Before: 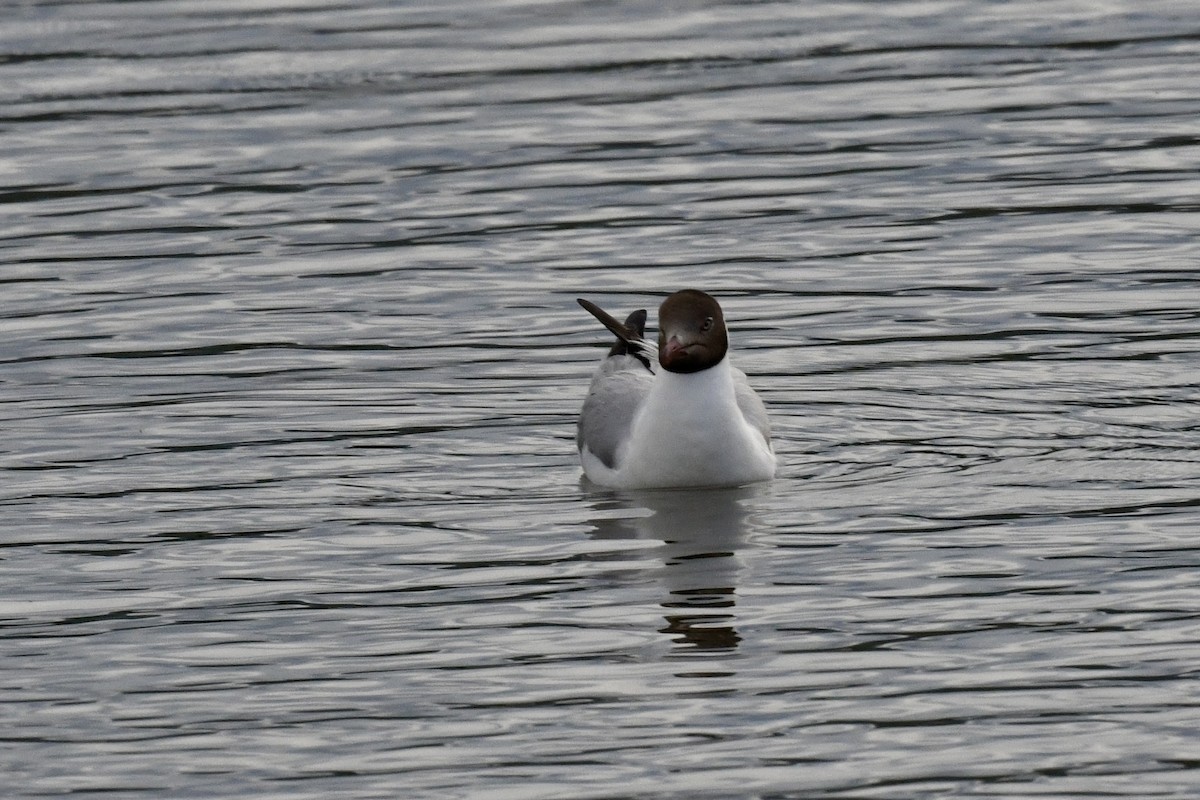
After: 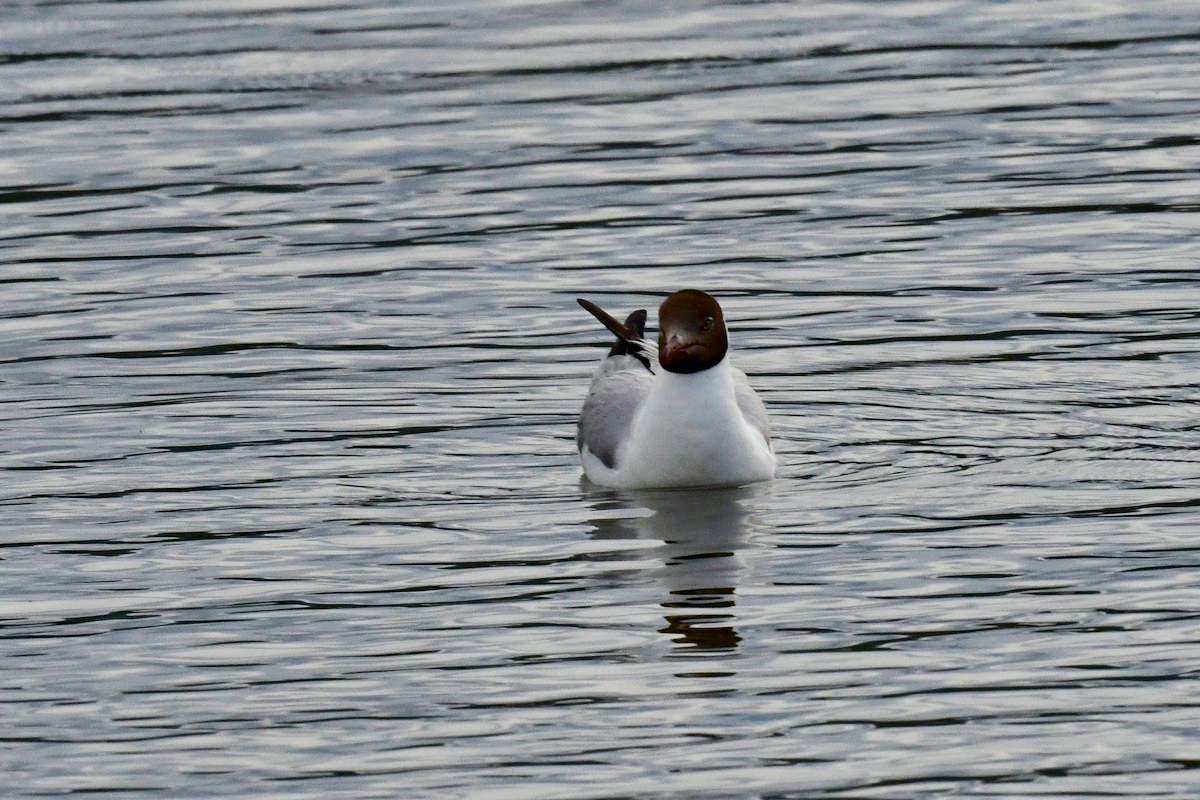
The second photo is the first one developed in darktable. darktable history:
tone curve: curves: ch0 [(0, 0) (0.033, 0.016) (0.171, 0.127) (0.33, 0.331) (0.432, 0.475) (0.601, 0.665) (0.843, 0.876) (1, 1)]; ch1 [(0, 0) (0.339, 0.349) (0.445, 0.42) (0.476, 0.47) (0.501, 0.499) (0.516, 0.525) (0.548, 0.563) (0.584, 0.633) (0.728, 0.746) (1, 1)]; ch2 [(0, 0) (0.327, 0.324) (0.417, 0.44) (0.46, 0.453) (0.502, 0.498) (0.517, 0.524) (0.53, 0.554) (0.579, 0.599) (0.745, 0.704) (1, 1)], color space Lab, independent channels, preserve colors none
